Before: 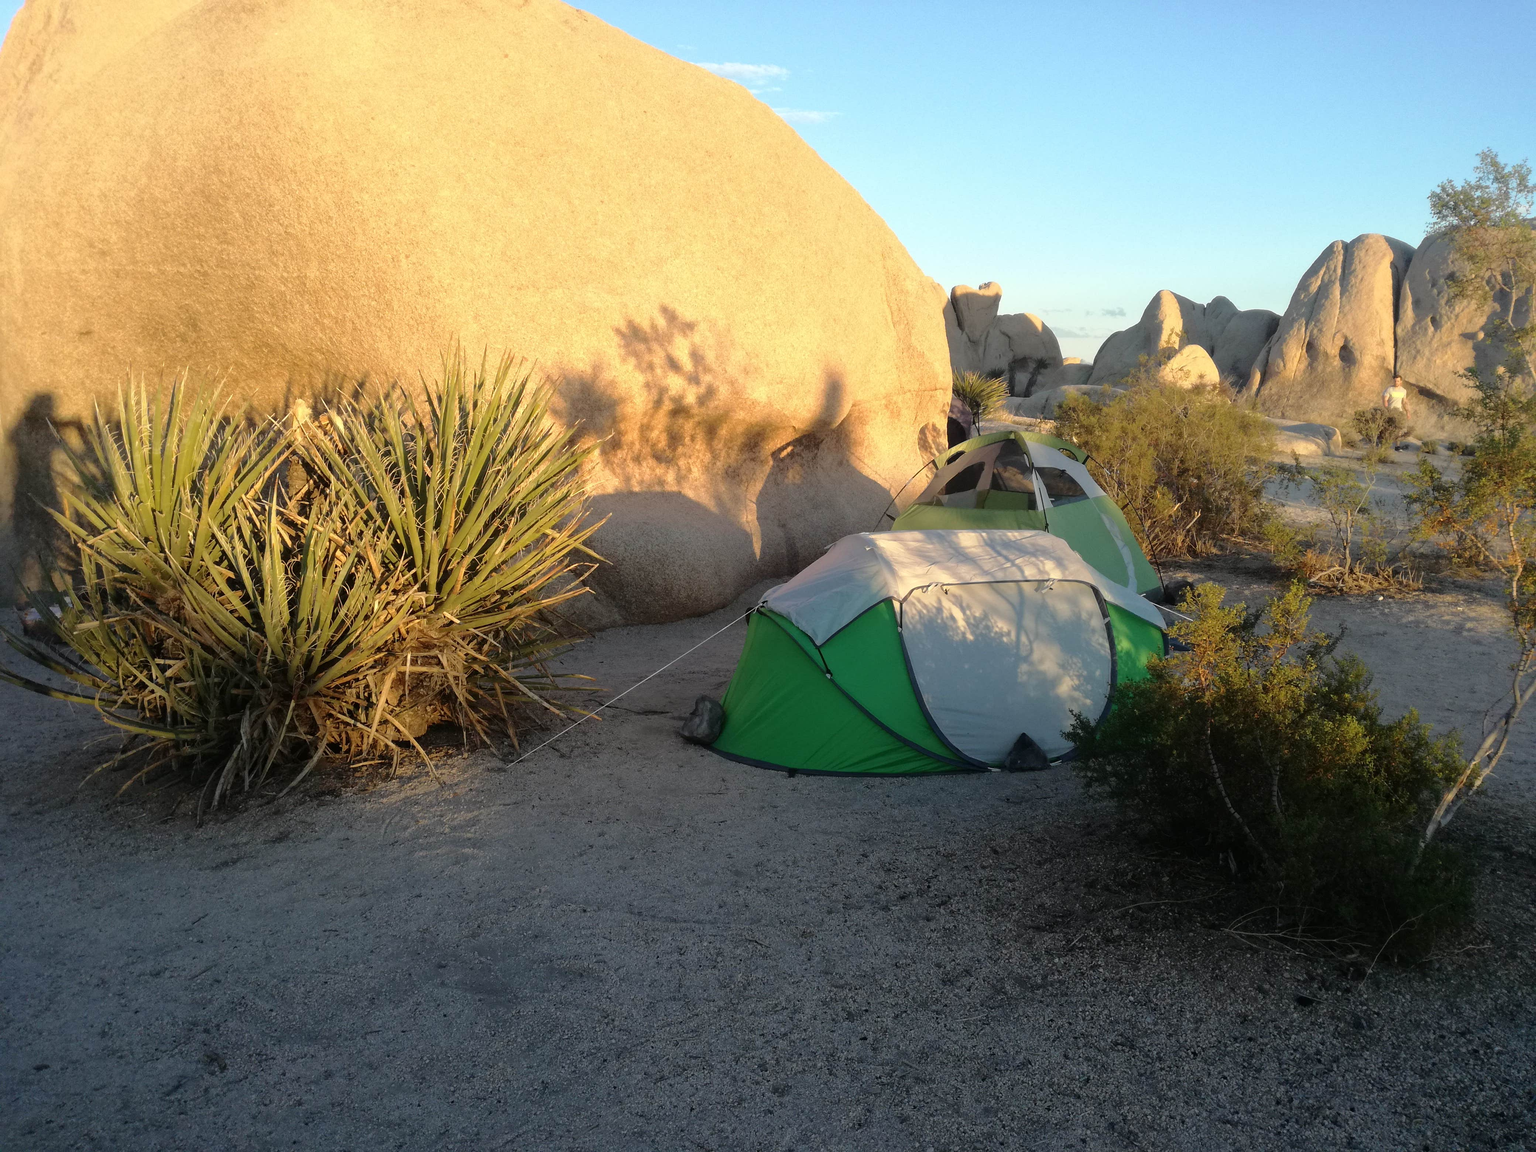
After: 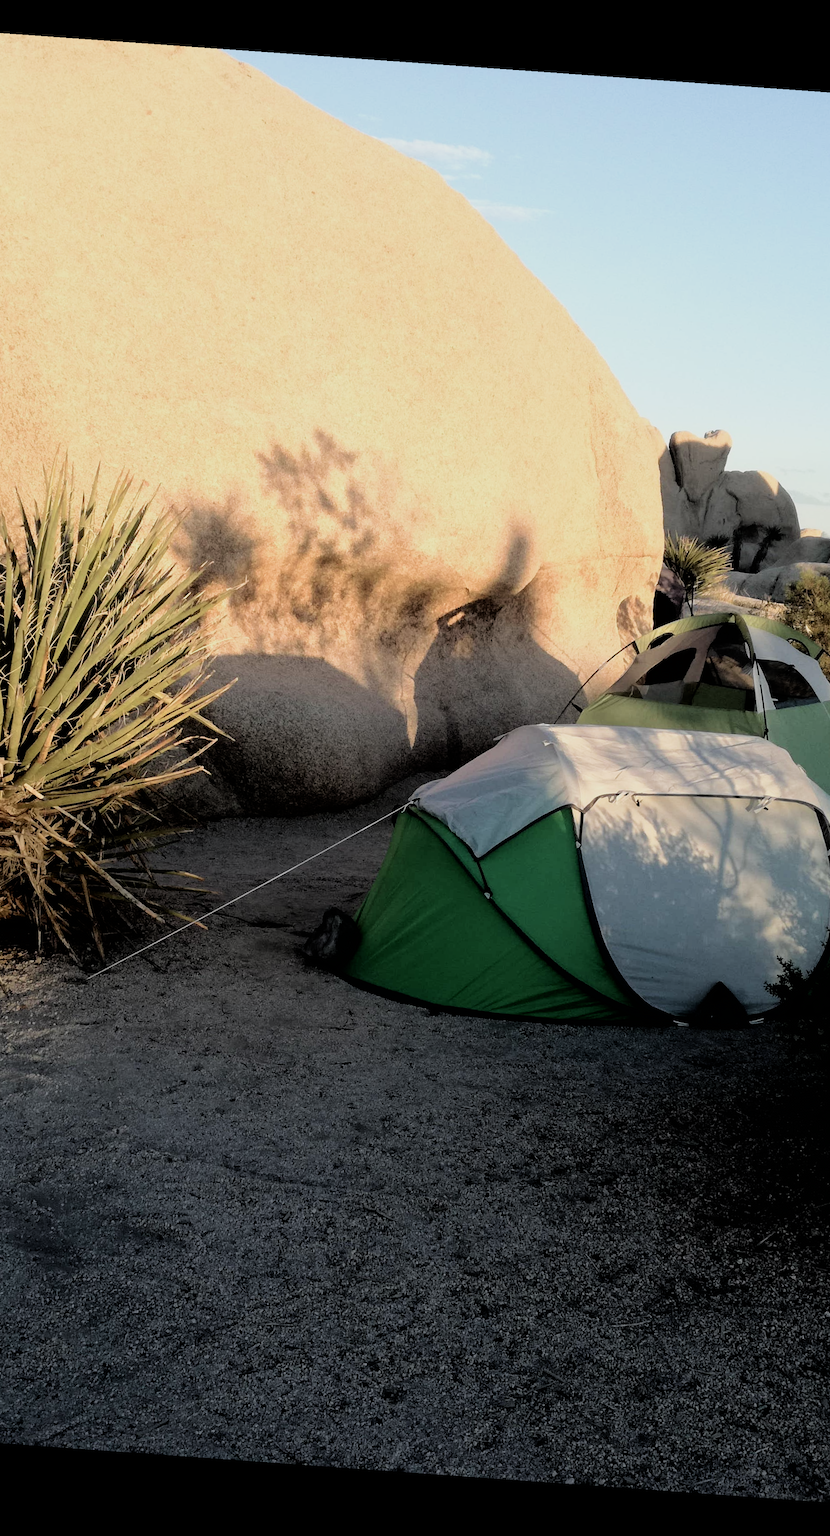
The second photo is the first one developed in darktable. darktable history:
exposure: black level correction 0.011, compensate highlight preservation false
color balance: input saturation 80.07%
filmic rgb: black relative exposure -5 EV, hardness 2.88, contrast 1.4, highlights saturation mix -30%
crop: left 28.583%, right 29.231%
rotate and perspective: rotation 4.1°, automatic cropping off
